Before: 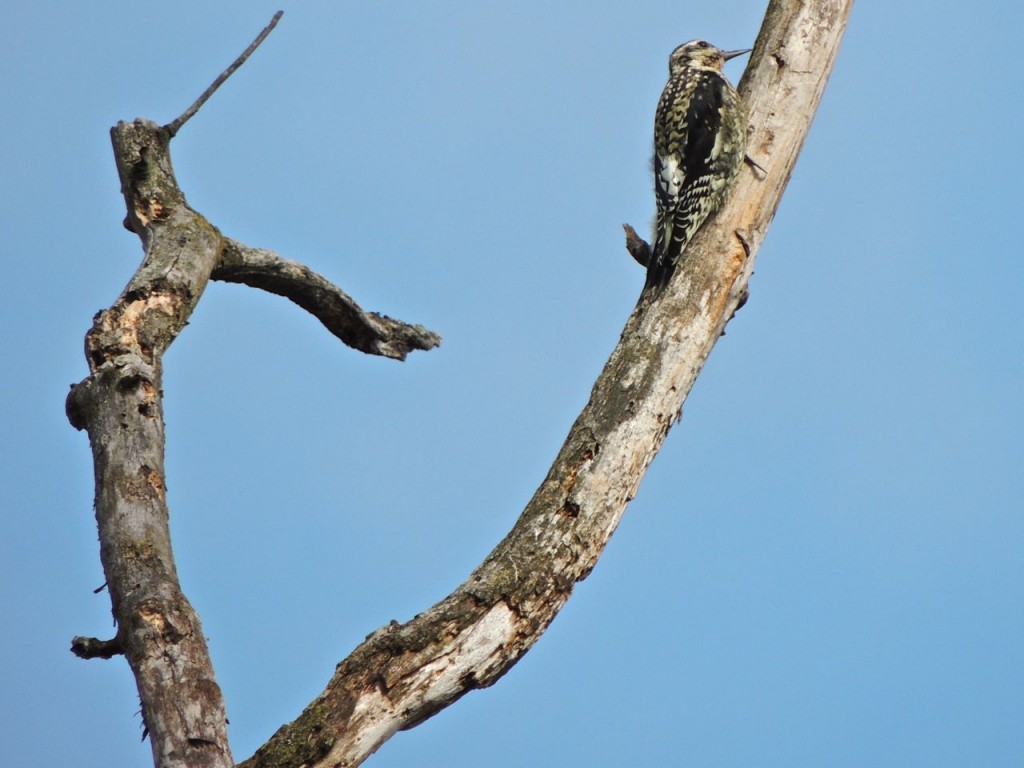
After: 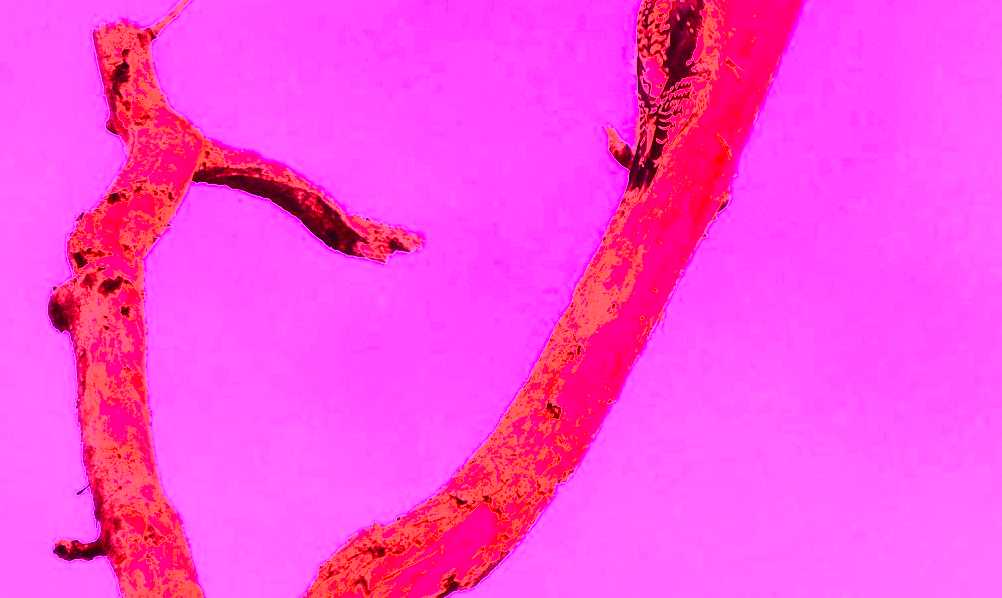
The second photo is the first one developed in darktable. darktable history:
crop and rotate: left 1.814%, top 12.818%, right 0.25%, bottom 9.225%
white balance: red 4.26, blue 1.802
tone curve: curves: ch0 [(0, 0.031) (0.145, 0.106) (0.319, 0.269) (0.495, 0.544) (0.707, 0.833) (0.859, 0.931) (1, 0.967)]; ch1 [(0, 0) (0.279, 0.218) (0.424, 0.411) (0.495, 0.504) (0.538, 0.55) (0.578, 0.595) (0.707, 0.778) (1, 1)]; ch2 [(0, 0) (0.125, 0.089) (0.353, 0.329) (0.436, 0.432) (0.552, 0.554) (0.615, 0.674) (1, 1)], color space Lab, independent channels, preserve colors none
